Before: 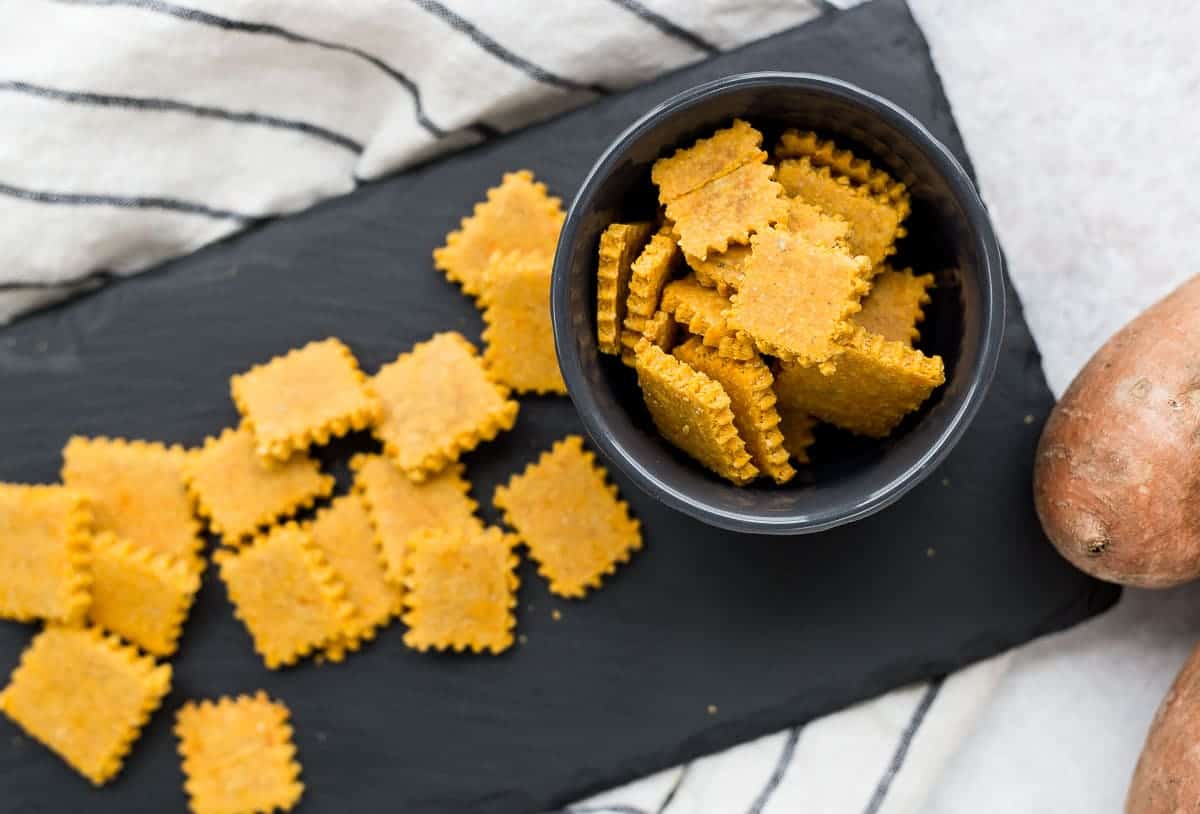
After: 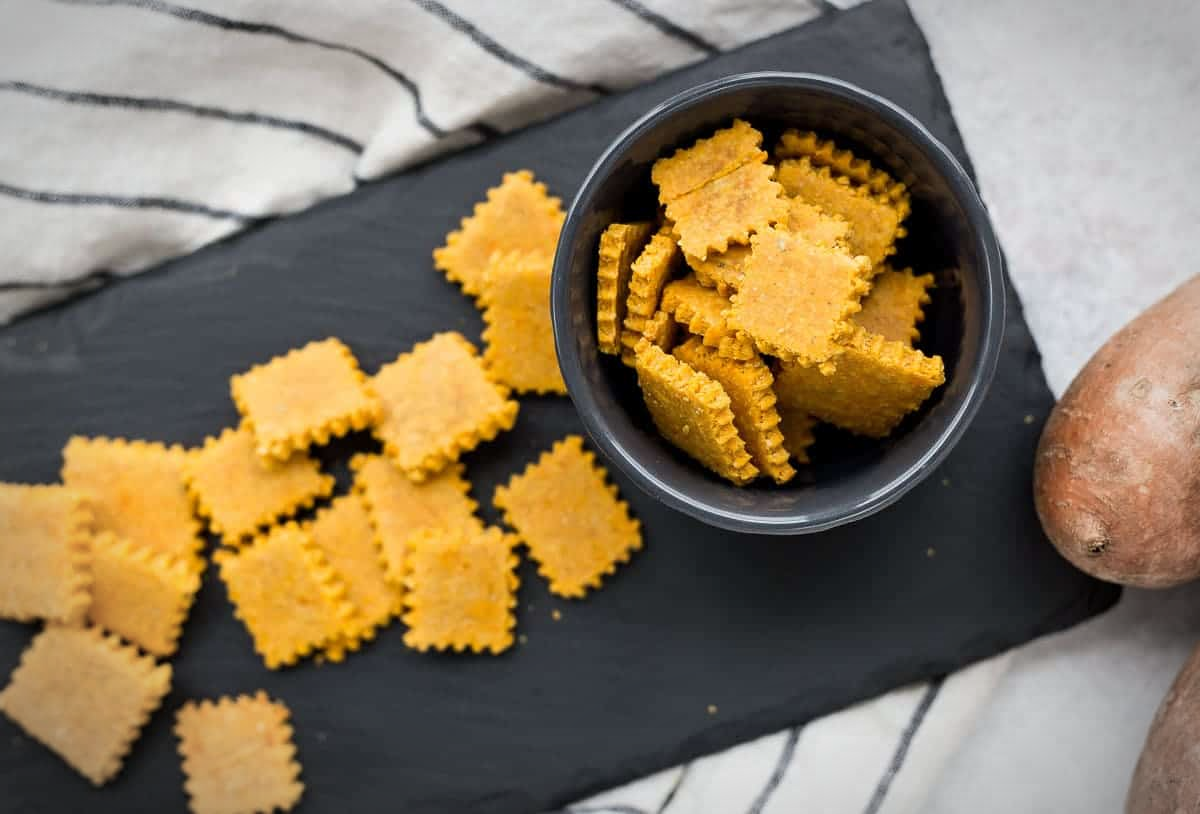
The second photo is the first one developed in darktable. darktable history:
vignetting: automatic ratio true
shadows and highlights: shadows 31.3, highlights 0.075, soften with gaussian
